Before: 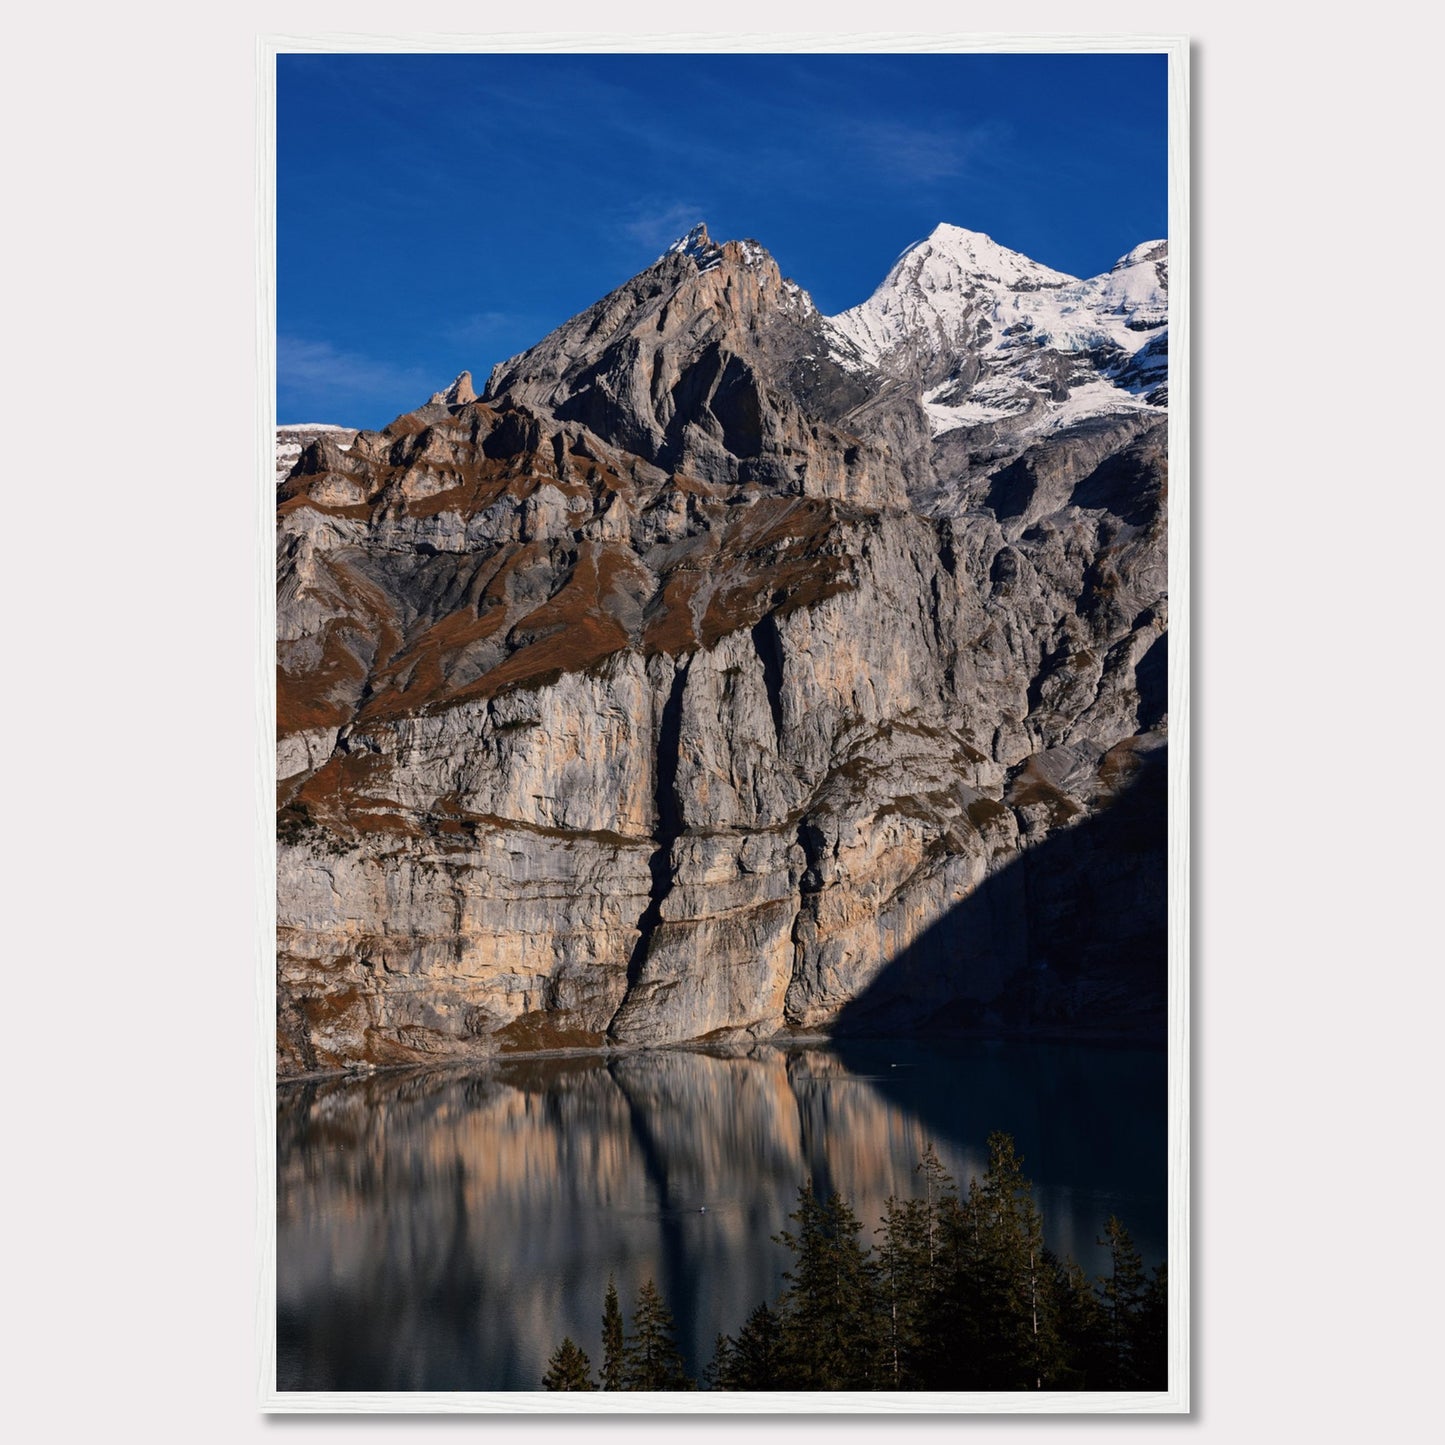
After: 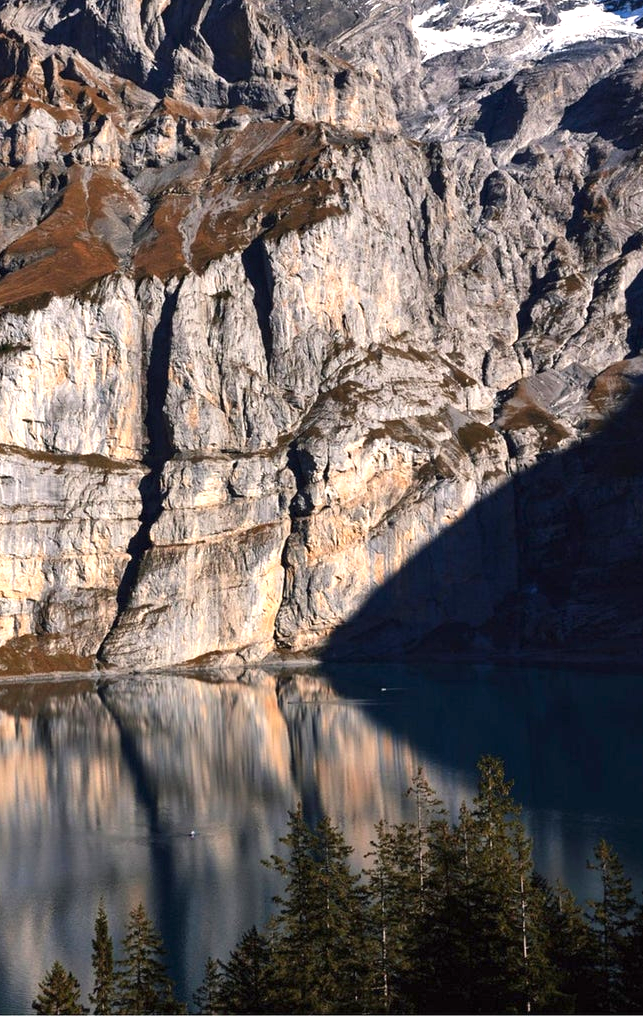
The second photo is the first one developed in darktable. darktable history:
crop: left 35.356%, top 26.082%, right 20.08%, bottom 3.436%
exposure: black level correction 0, exposure 1.124 EV, compensate exposure bias true, compensate highlight preservation false
